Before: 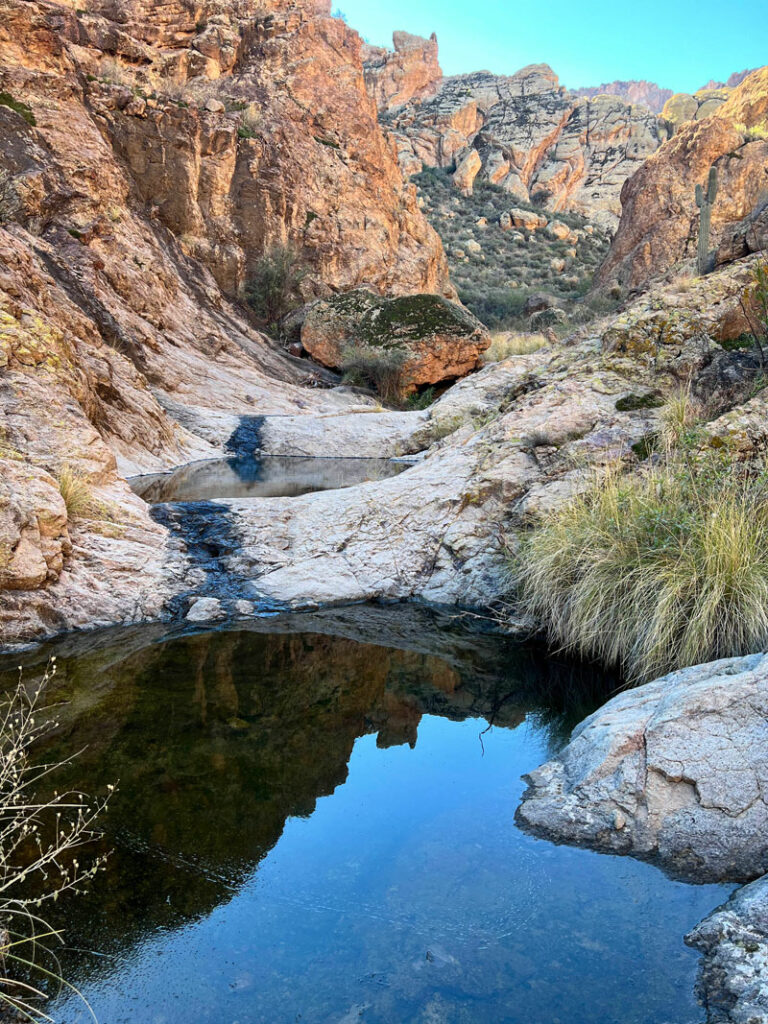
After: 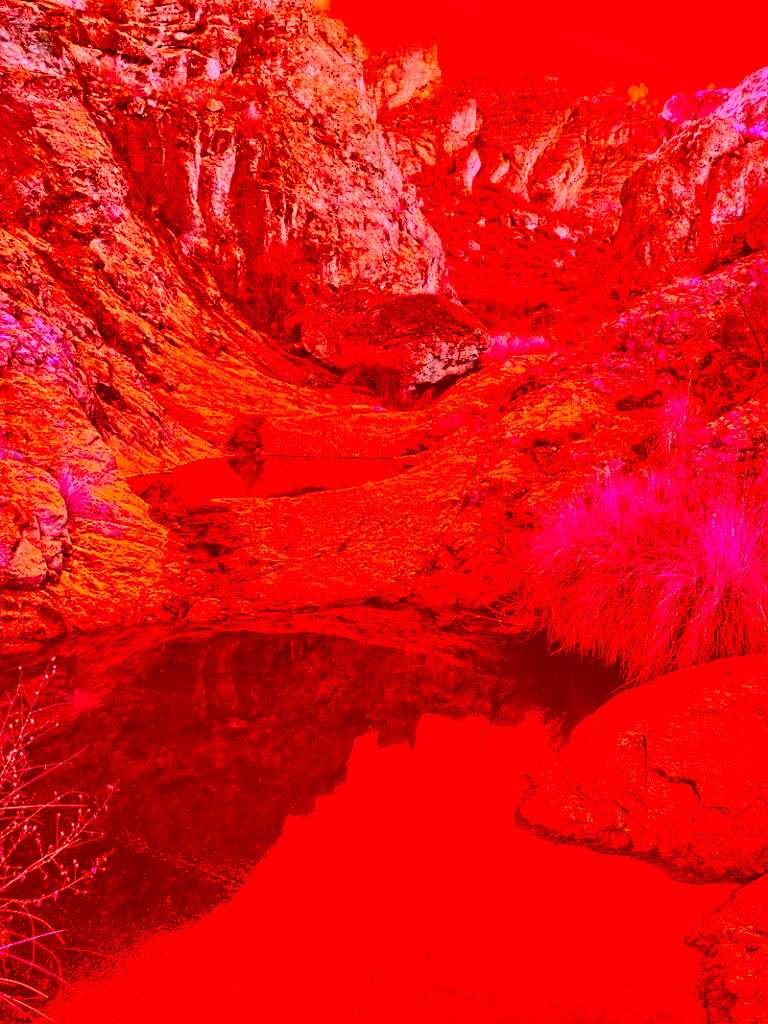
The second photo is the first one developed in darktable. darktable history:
color correction: highlights a* -39.68, highlights b* -40, shadows a* -40, shadows b* -40, saturation -3
contrast equalizer: octaves 7, y [[0.5, 0.542, 0.583, 0.625, 0.667, 0.708], [0.5 ×6], [0.5 ×6], [0, 0.033, 0.067, 0.1, 0.133, 0.167], [0, 0.05, 0.1, 0.15, 0.2, 0.25]]
